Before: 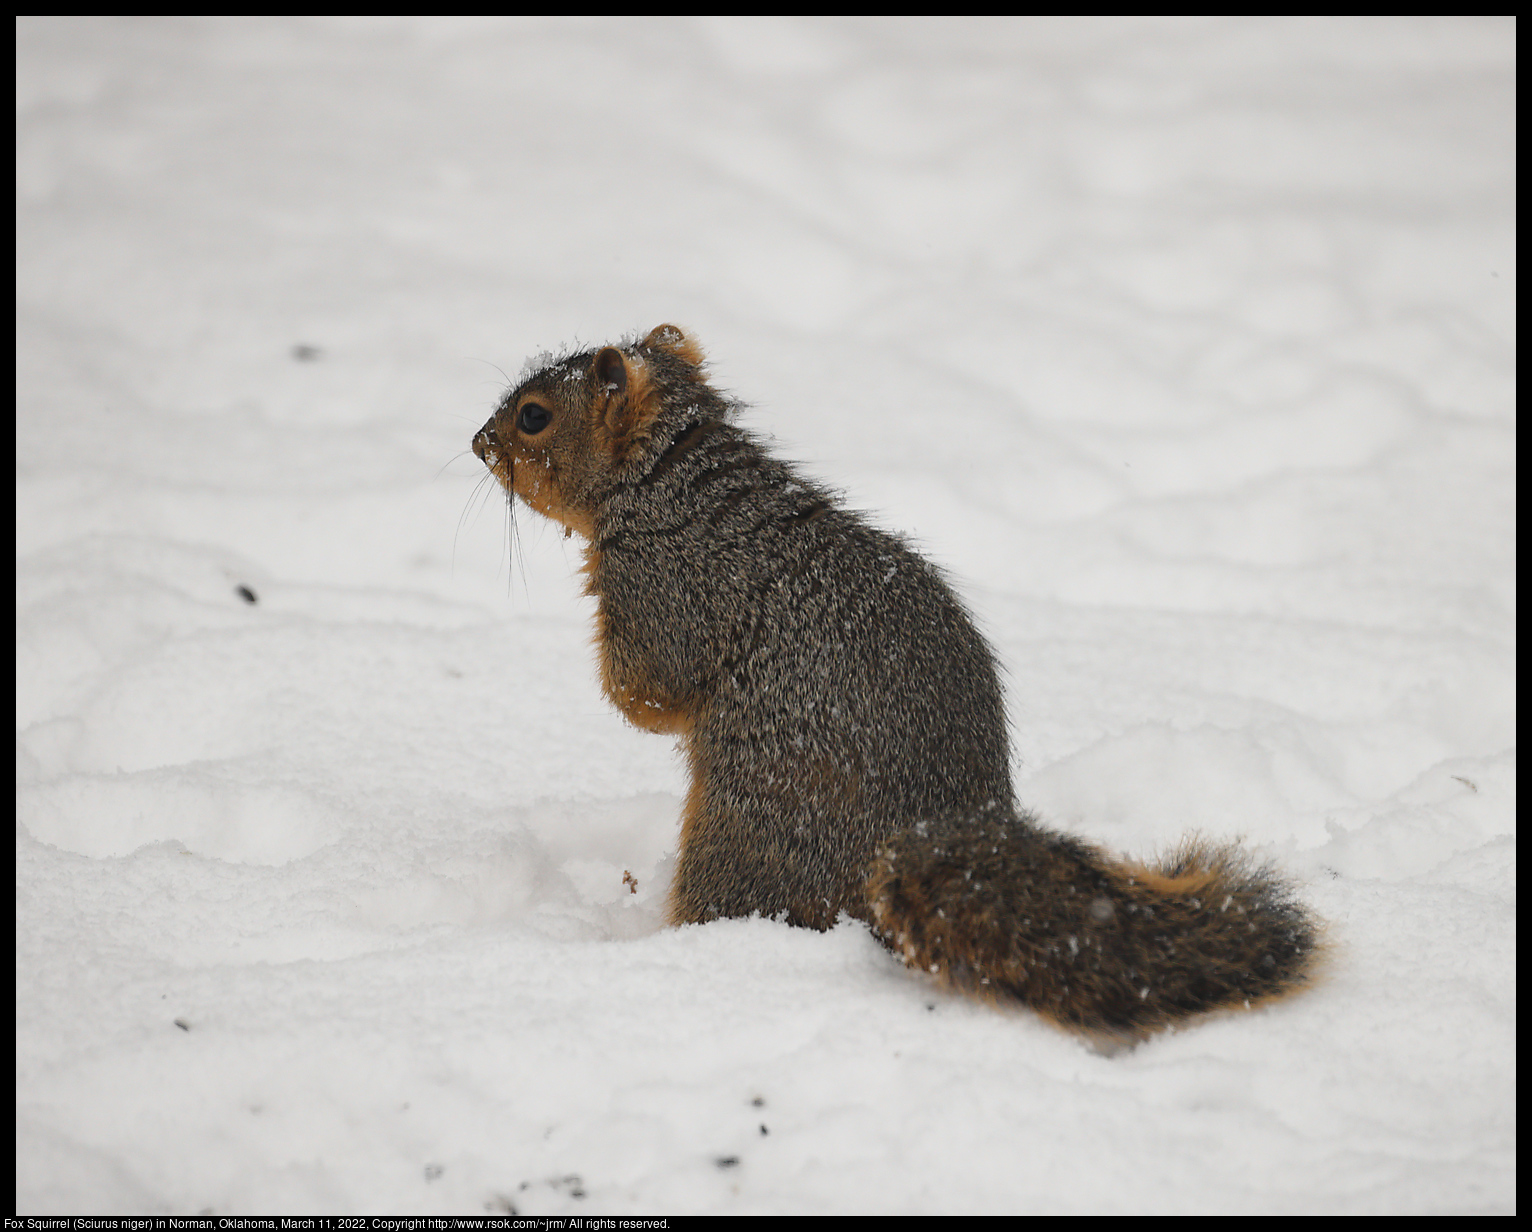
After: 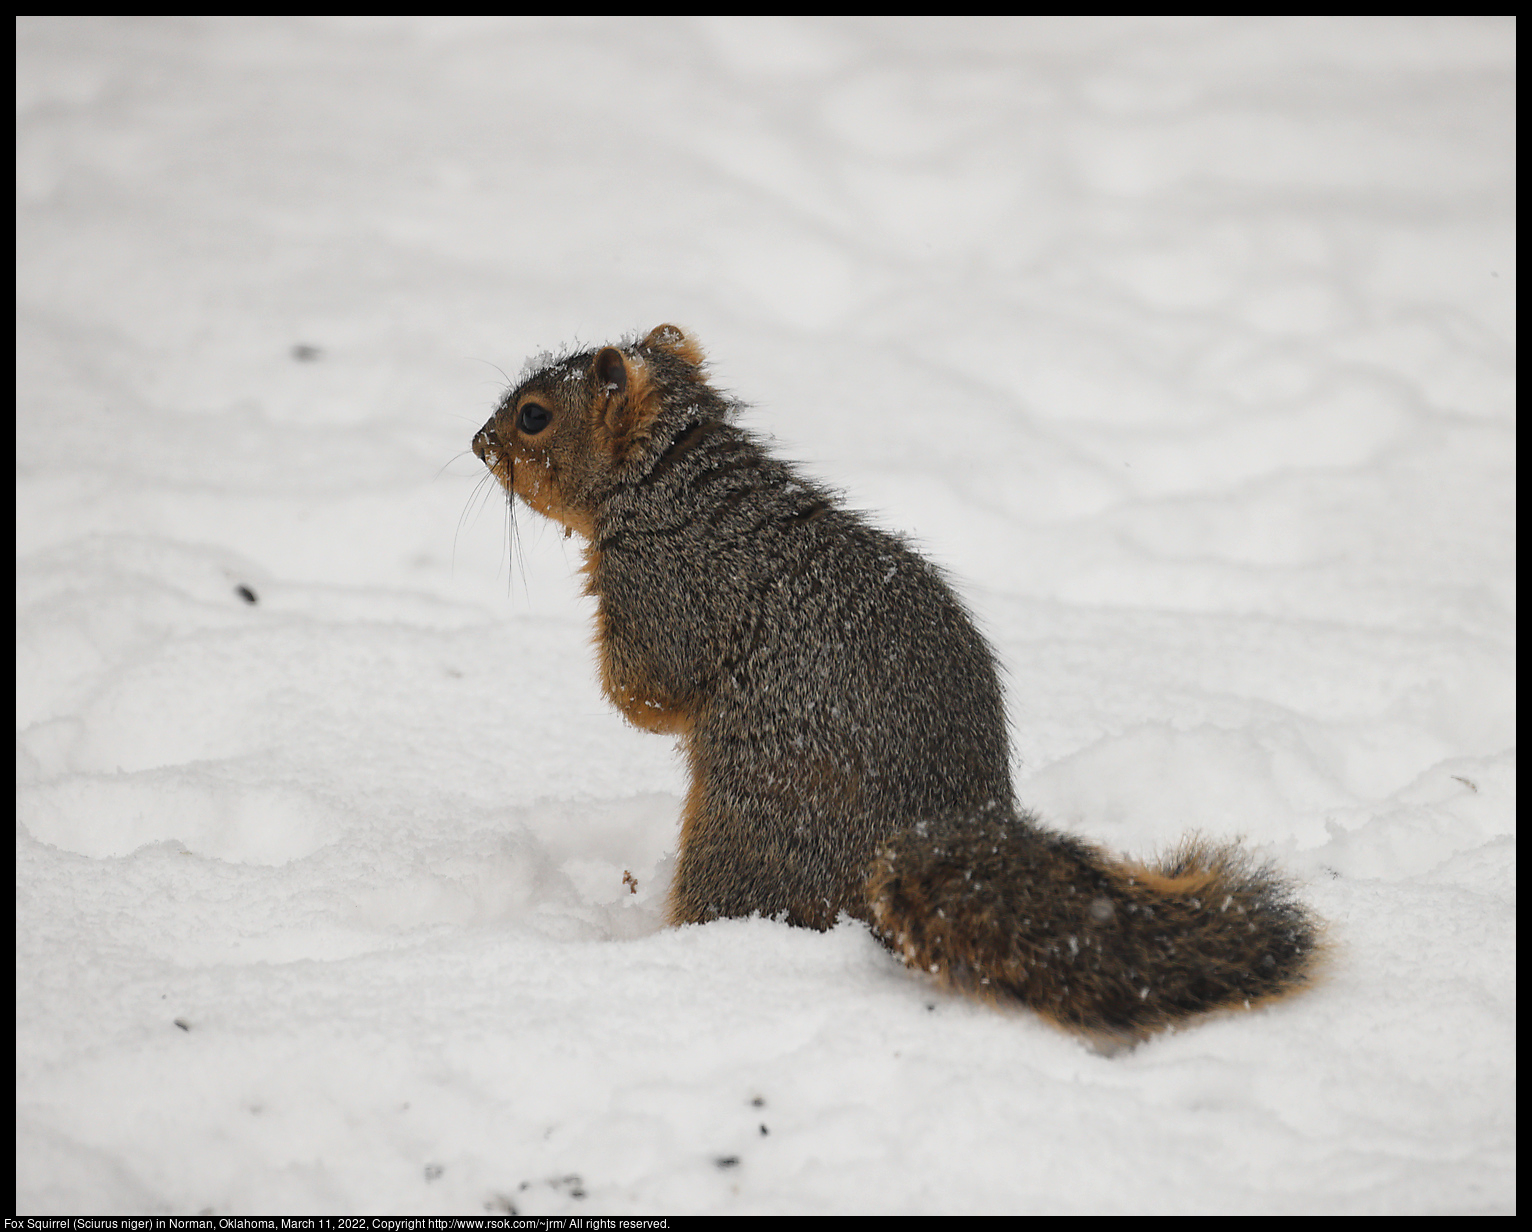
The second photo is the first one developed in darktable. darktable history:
local contrast: highlights 102%, shadows 100%, detail 119%, midtone range 0.2
